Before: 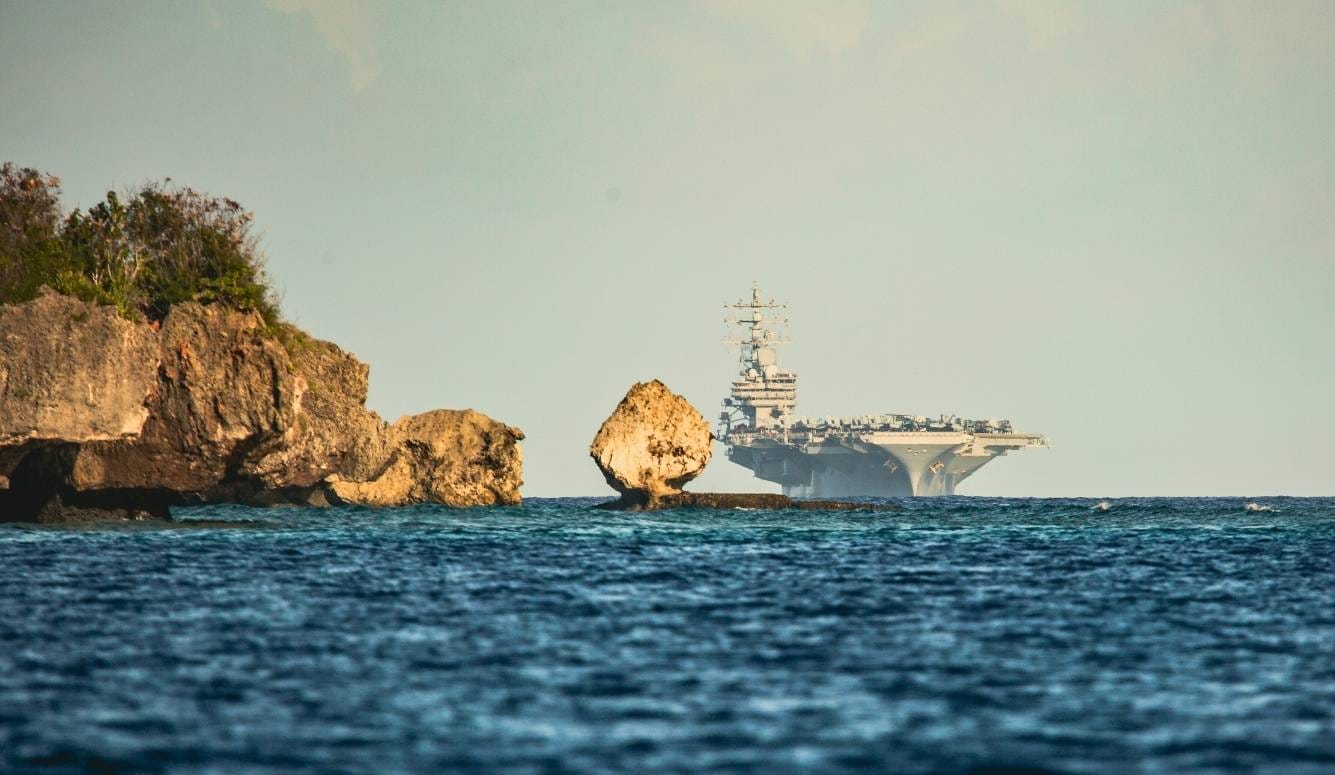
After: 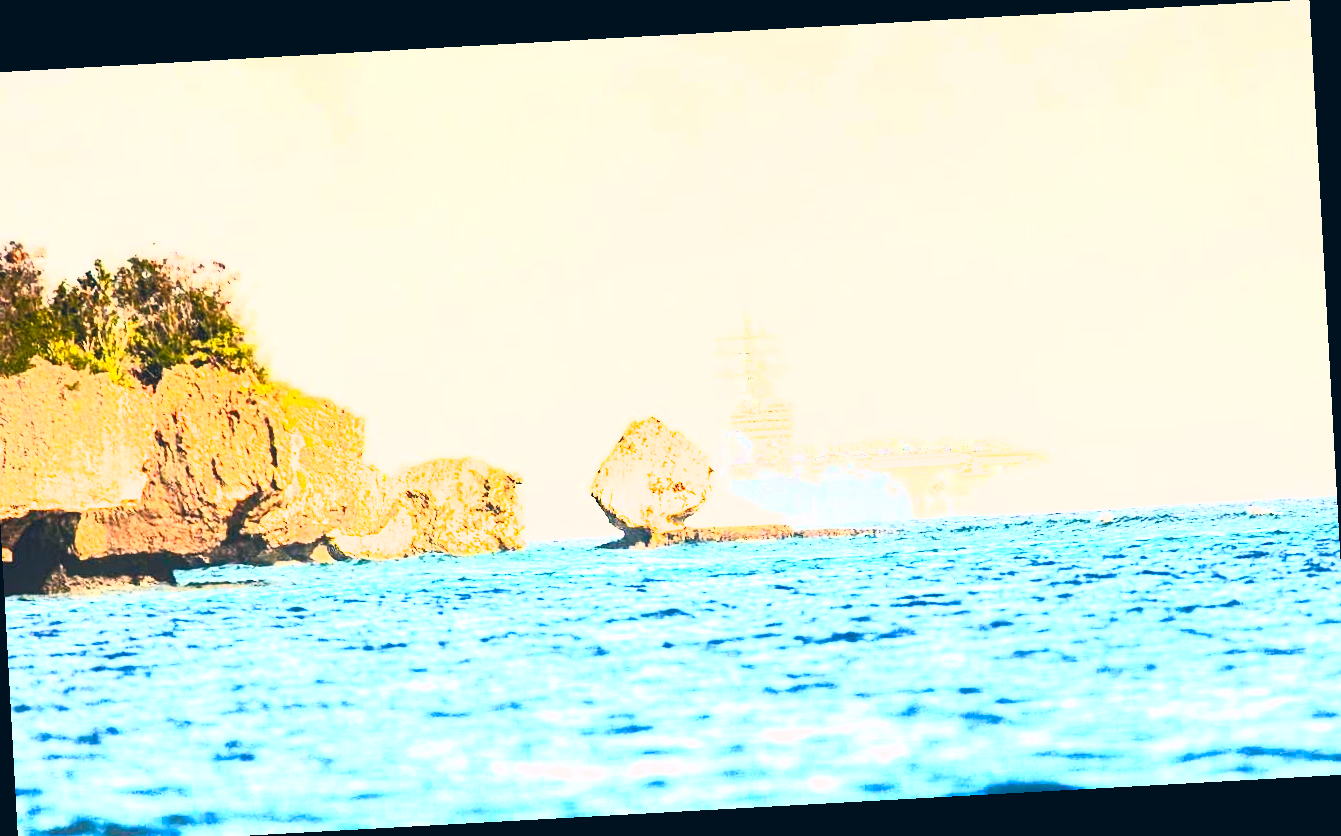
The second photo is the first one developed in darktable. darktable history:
crop and rotate: left 1.774%, right 0.633%, bottom 1.28%
filmic rgb: black relative exposure -5 EV, hardness 2.88, contrast 1.3, highlights saturation mix -10%
rotate and perspective: rotation -3.18°, automatic cropping off
color correction: highlights a* 14.46, highlights b* 5.85, shadows a* -5.53, shadows b* -15.24, saturation 0.85
graduated density: density -3.9 EV
exposure: exposure 0.3 EV, compensate highlight preservation false
contrast equalizer: y [[0.5, 0.488, 0.462, 0.461, 0.491, 0.5], [0.5 ×6], [0.5 ×6], [0 ×6], [0 ×6]]
contrast brightness saturation: contrast 1, brightness 1, saturation 1
